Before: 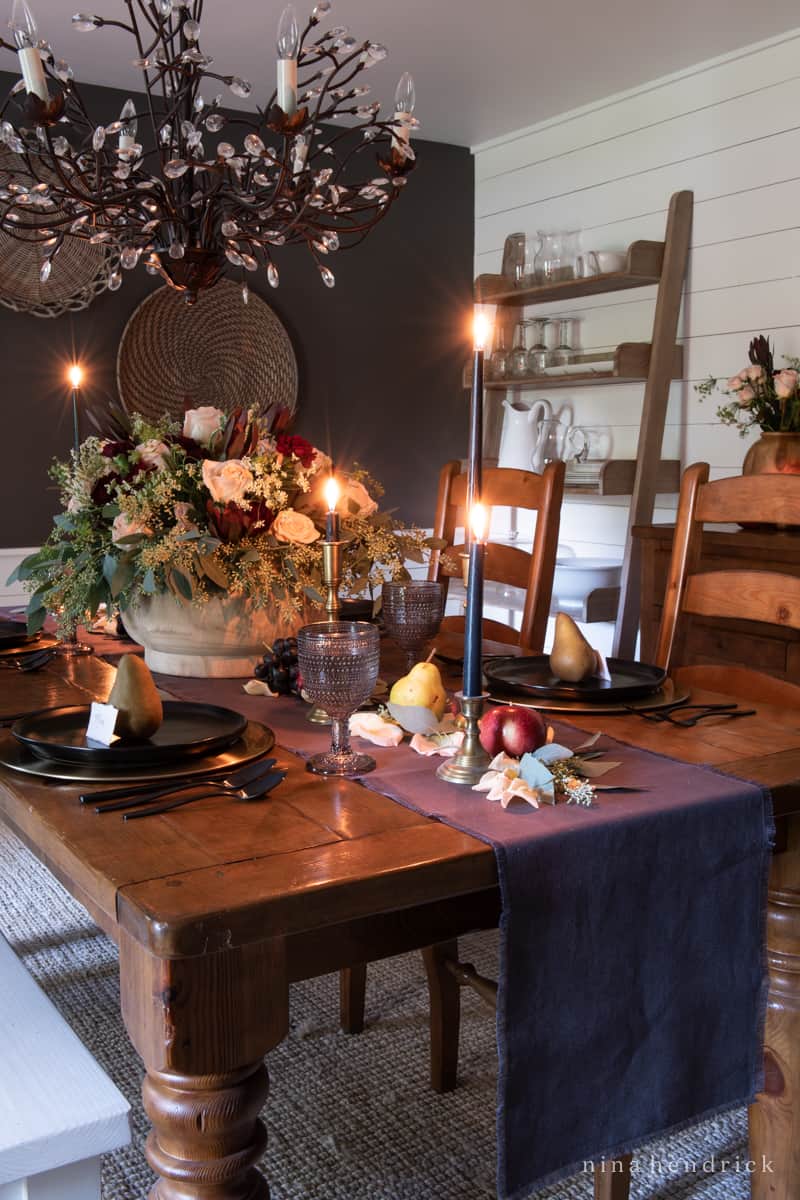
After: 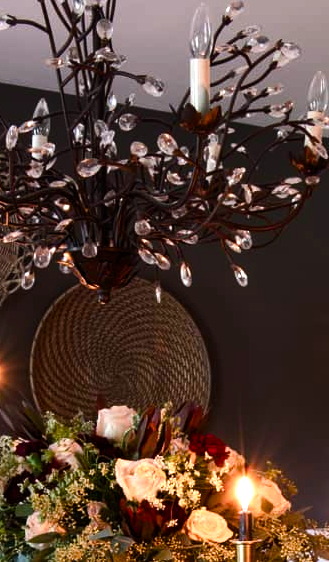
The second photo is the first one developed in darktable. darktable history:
tone equalizer: -8 EV -0.75 EV, -7 EV -0.676 EV, -6 EV -0.586 EV, -5 EV -0.406 EV, -3 EV 0.366 EV, -2 EV 0.6 EV, -1 EV 0.69 EV, +0 EV 0.76 EV, edges refinement/feathering 500, mask exposure compensation -1.57 EV, preserve details no
color balance rgb: linear chroma grading › mid-tones 7.252%, perceptual saturation grading › global saturation 14.052%, perceptual saturation grading › highlights -25.642%, perceptual saturation grading › shadows 29.973%, global vibrance 20%
crop and rotate: left 10.886%, top 0.085%, right 47.888%, bottom 53.031%
